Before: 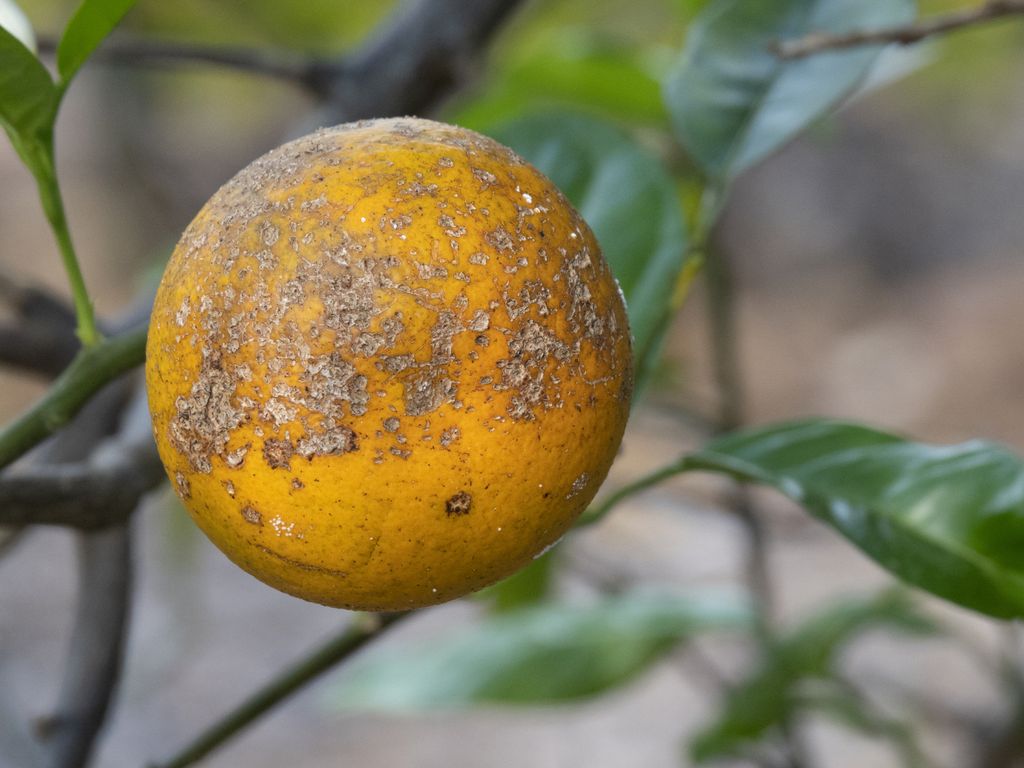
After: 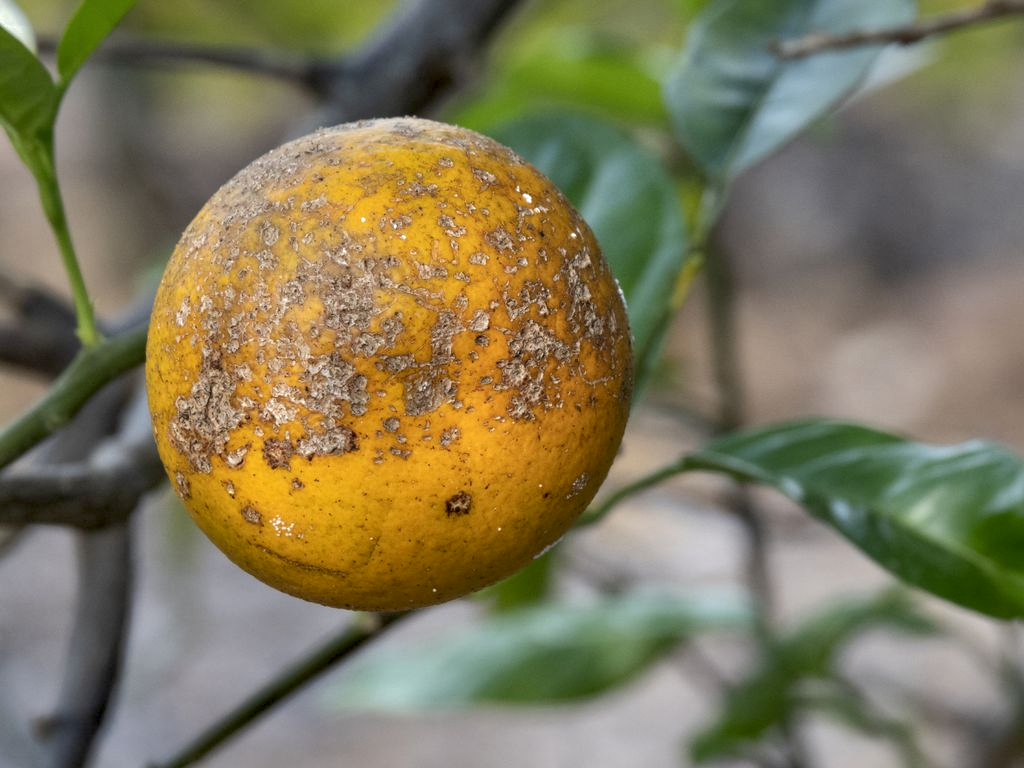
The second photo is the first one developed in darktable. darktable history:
shadows and highlights: on, module defaults
contrast equalizer: y [[0.586, 0.584, 0.576, 0.565, 0.552, 0.539], [0.5 ×6], [0.97, 0.959, 0.919, 0.859, 0.789, 0.717], [0 ×6], [0 ×6]]
